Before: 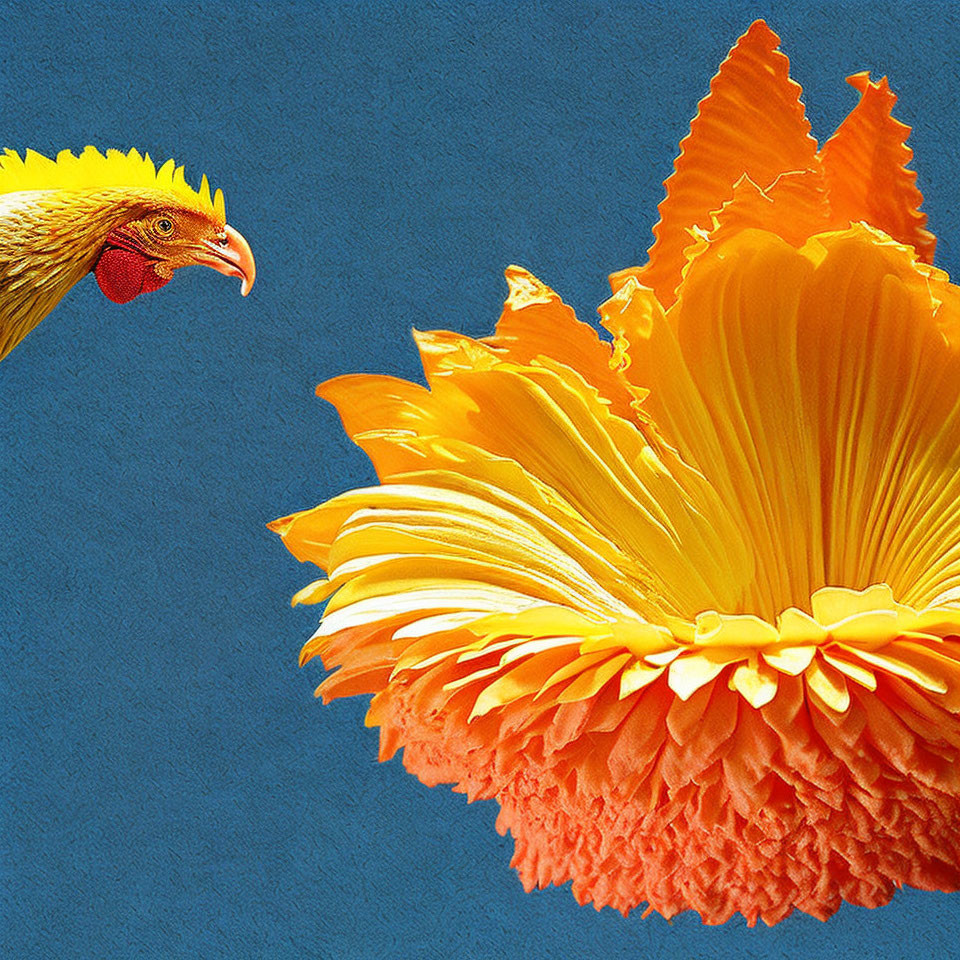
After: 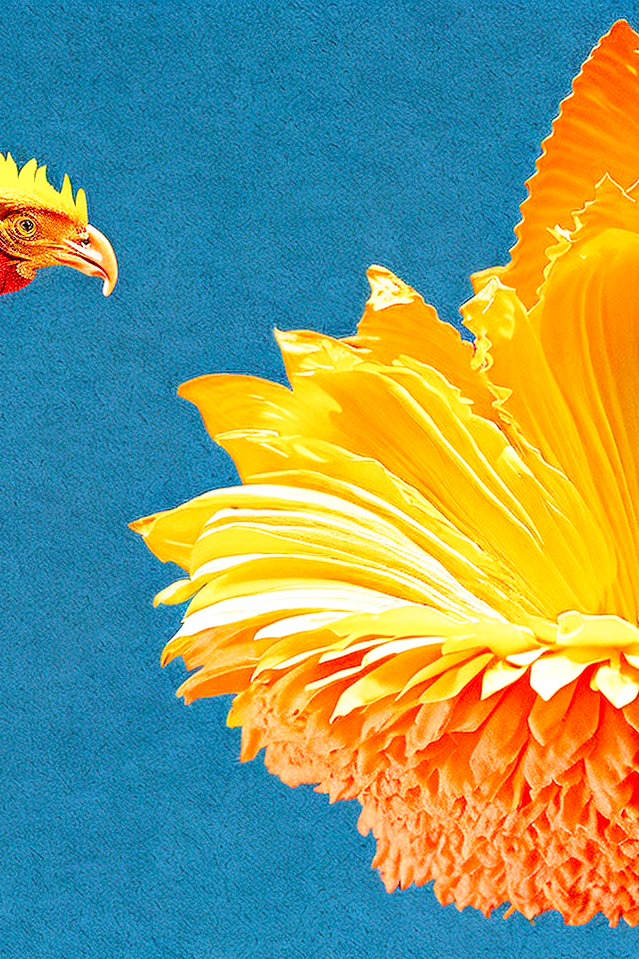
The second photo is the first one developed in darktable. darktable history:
base curve: curves: ch0 [(0, 0) (0.028, 0.03) (0.121, 0.232) (0.46, 0.748) (0.859, 0.968) (1, 1)], preserve colors none
crop and rotate: left 14.385%, right 18.948%
velvia: on, module defaults
